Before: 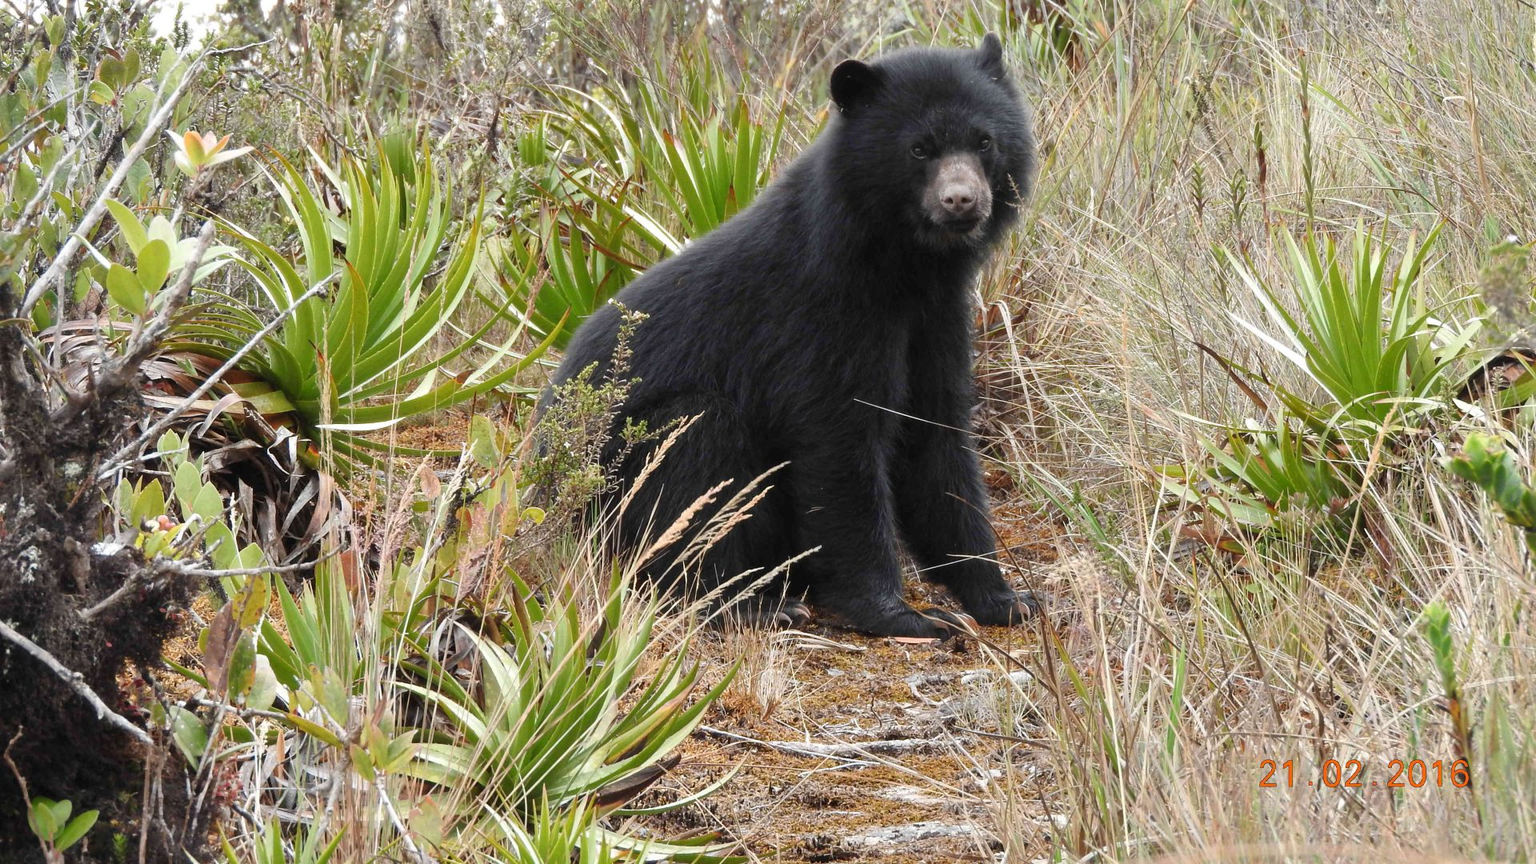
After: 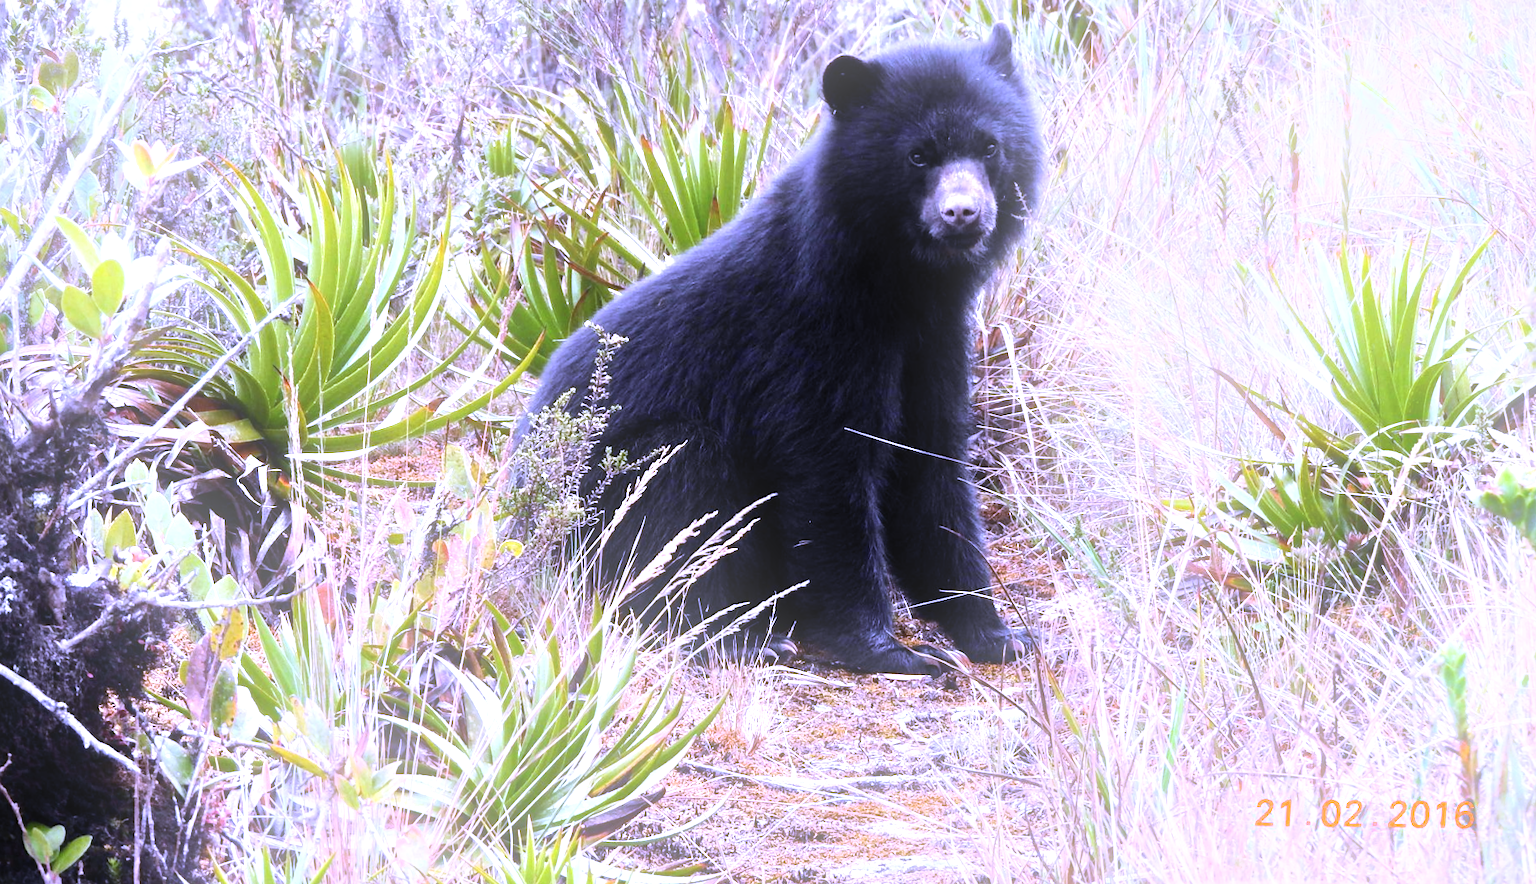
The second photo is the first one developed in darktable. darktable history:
shadows and highlights: shadows 32, highlights -32, soften with gaussian
tone equalizer: -8 EV -1.08 EV, -7 EV -1.01 EV, -6 EV -0.867 EV, -5 EV -0.578 EV, -3 EV 0.578 EV, -2 EV 0.867 EV, -1 EV 1.01 EV, +0 EV 1.08 EV, edges refinement/feathering 500, mask exposure compensation -1.57 EV, preserve details no
rotate and perspective: rotation 0.074°, lens shift (vertical) 0.096, lens shift (horizontal) -0.041, crop left 0.043, crop right 0.952, crop top 0.024, crop bottom 0.979
bloom: size 16%, threshold 98%, strength 20%
white balance: red 0.98, blue 1.61
